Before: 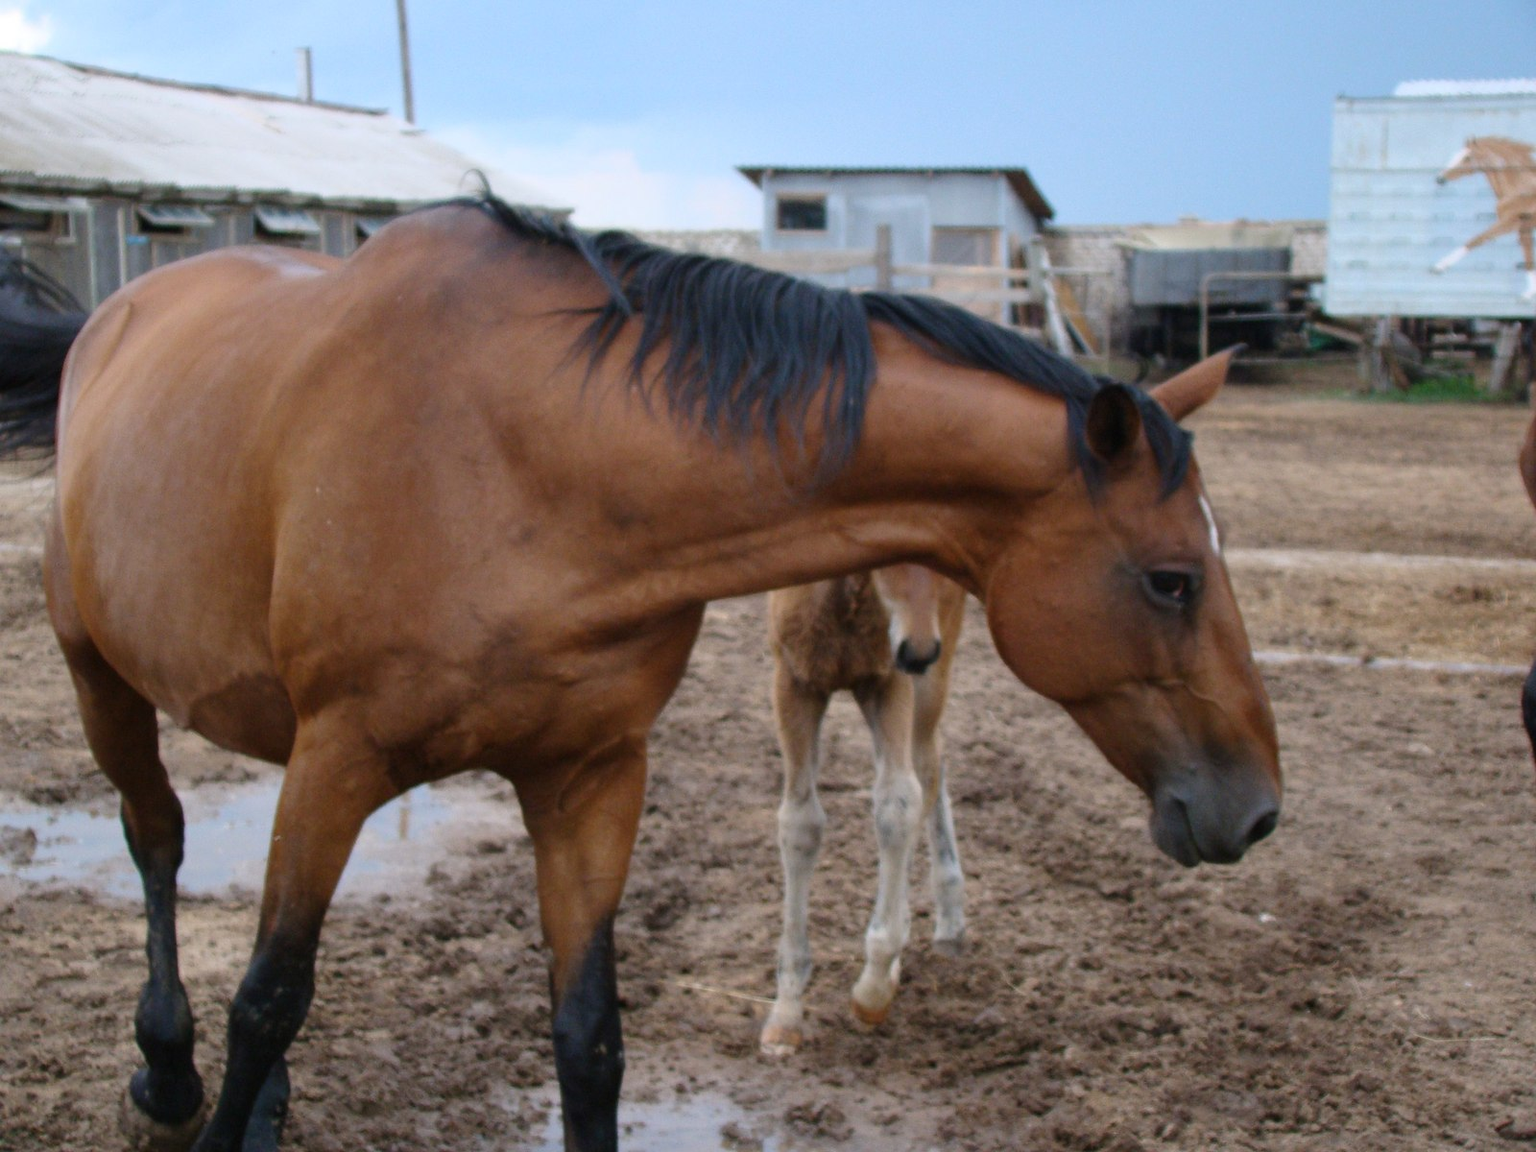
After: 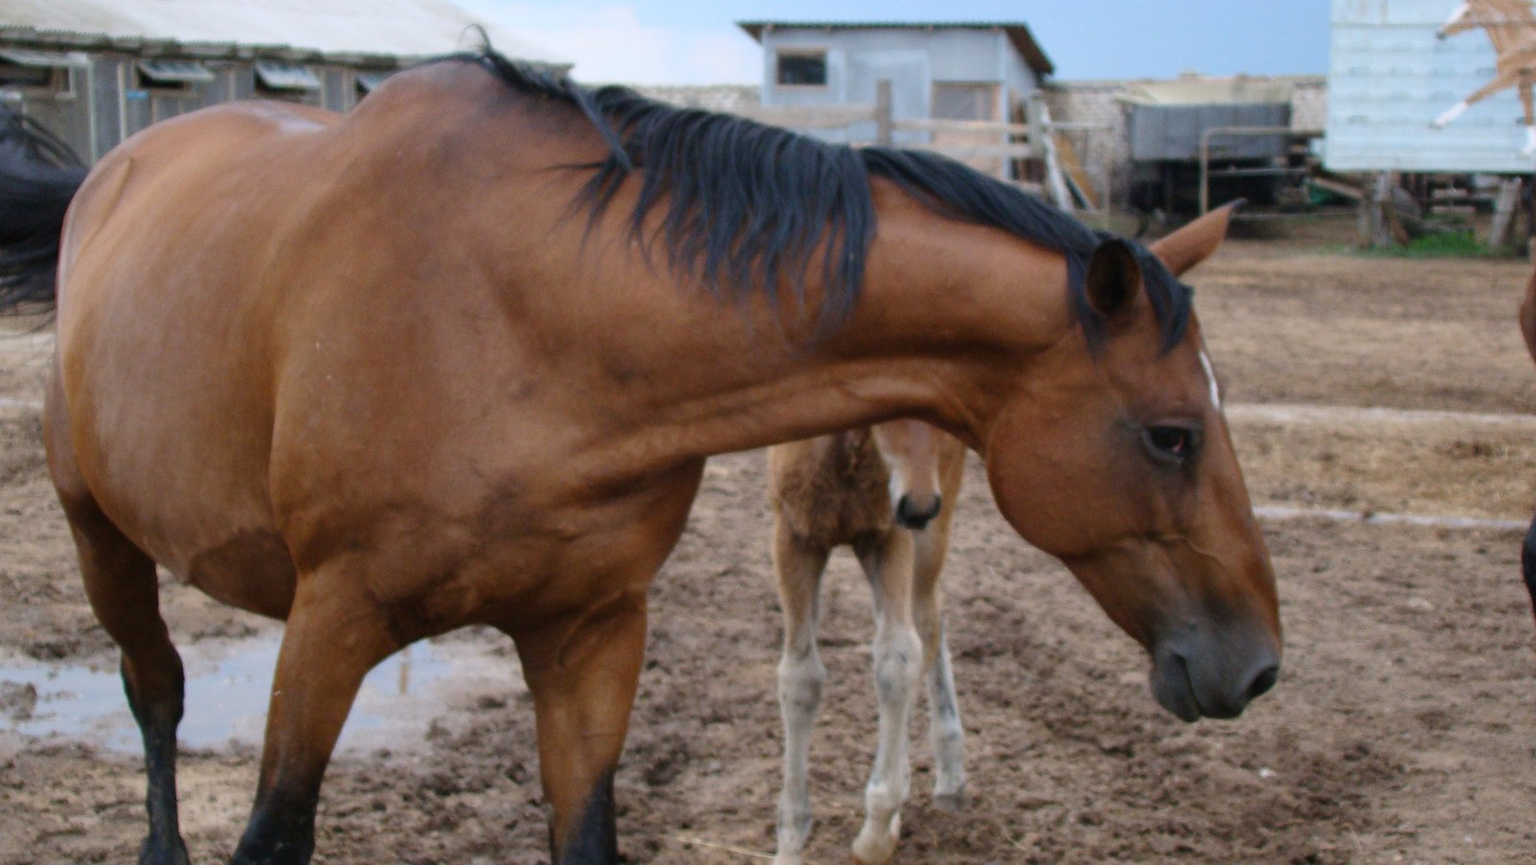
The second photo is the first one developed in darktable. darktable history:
crop and rotate: top 12.628%, bottom 12.205%
